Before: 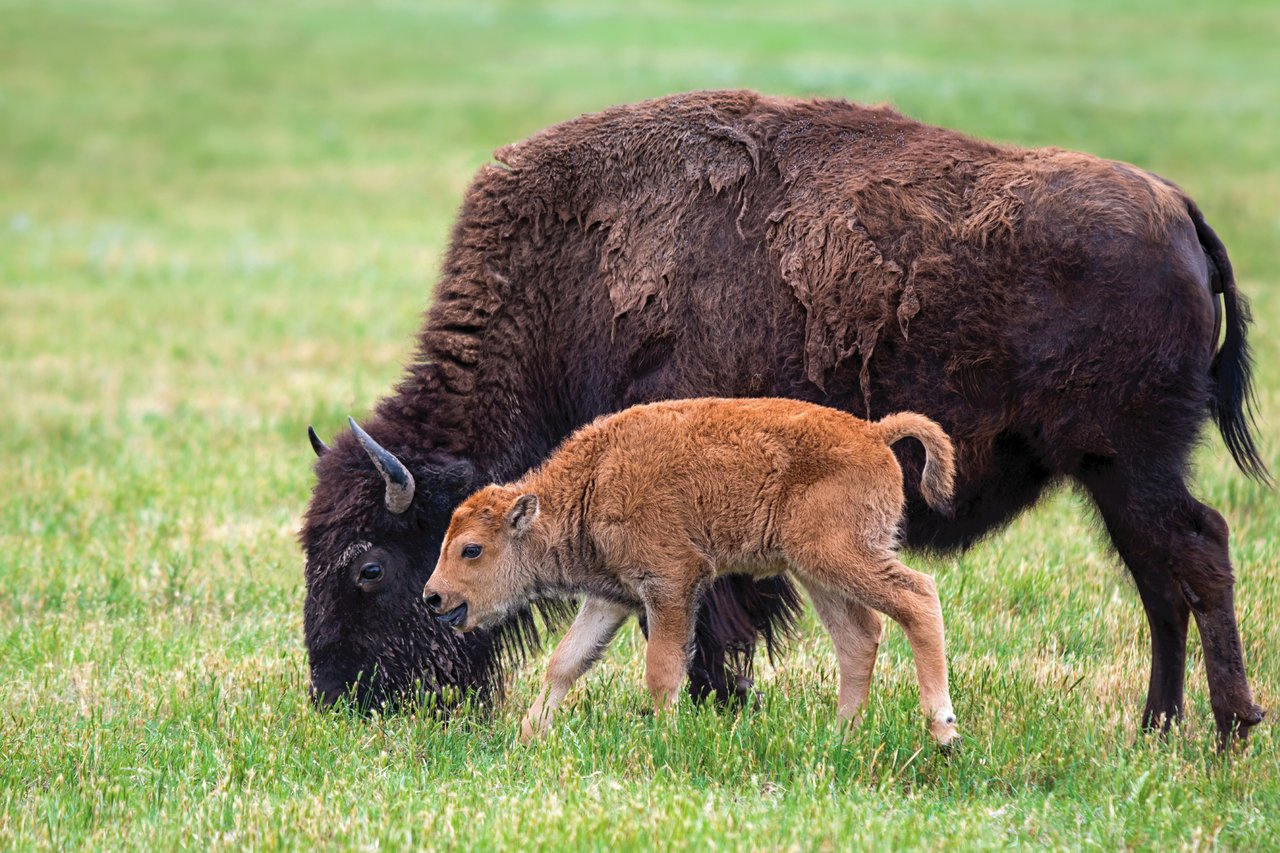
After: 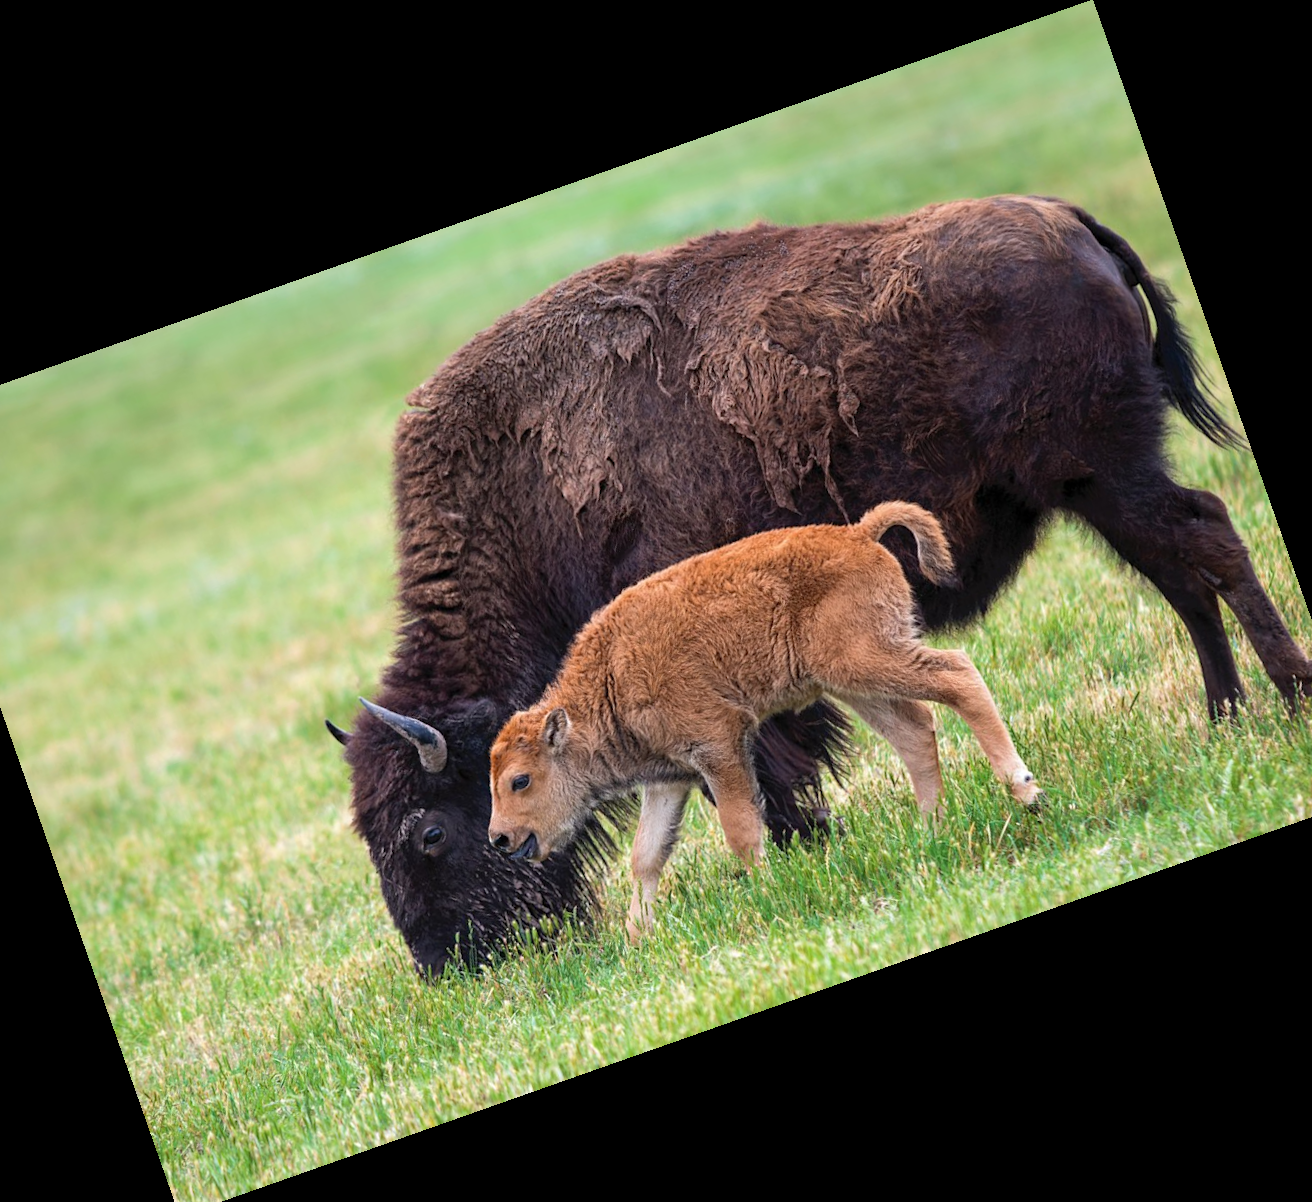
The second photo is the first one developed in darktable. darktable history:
rotate and perspective: rotation -0.45°, automatic cropping original format, crop left 0.008, crop right 0.992, crop top 0.012, crop bottom 0.988
crop and rotate: angle 19.43°, left 6.812%, right 4.125%, bottom 1.087%
